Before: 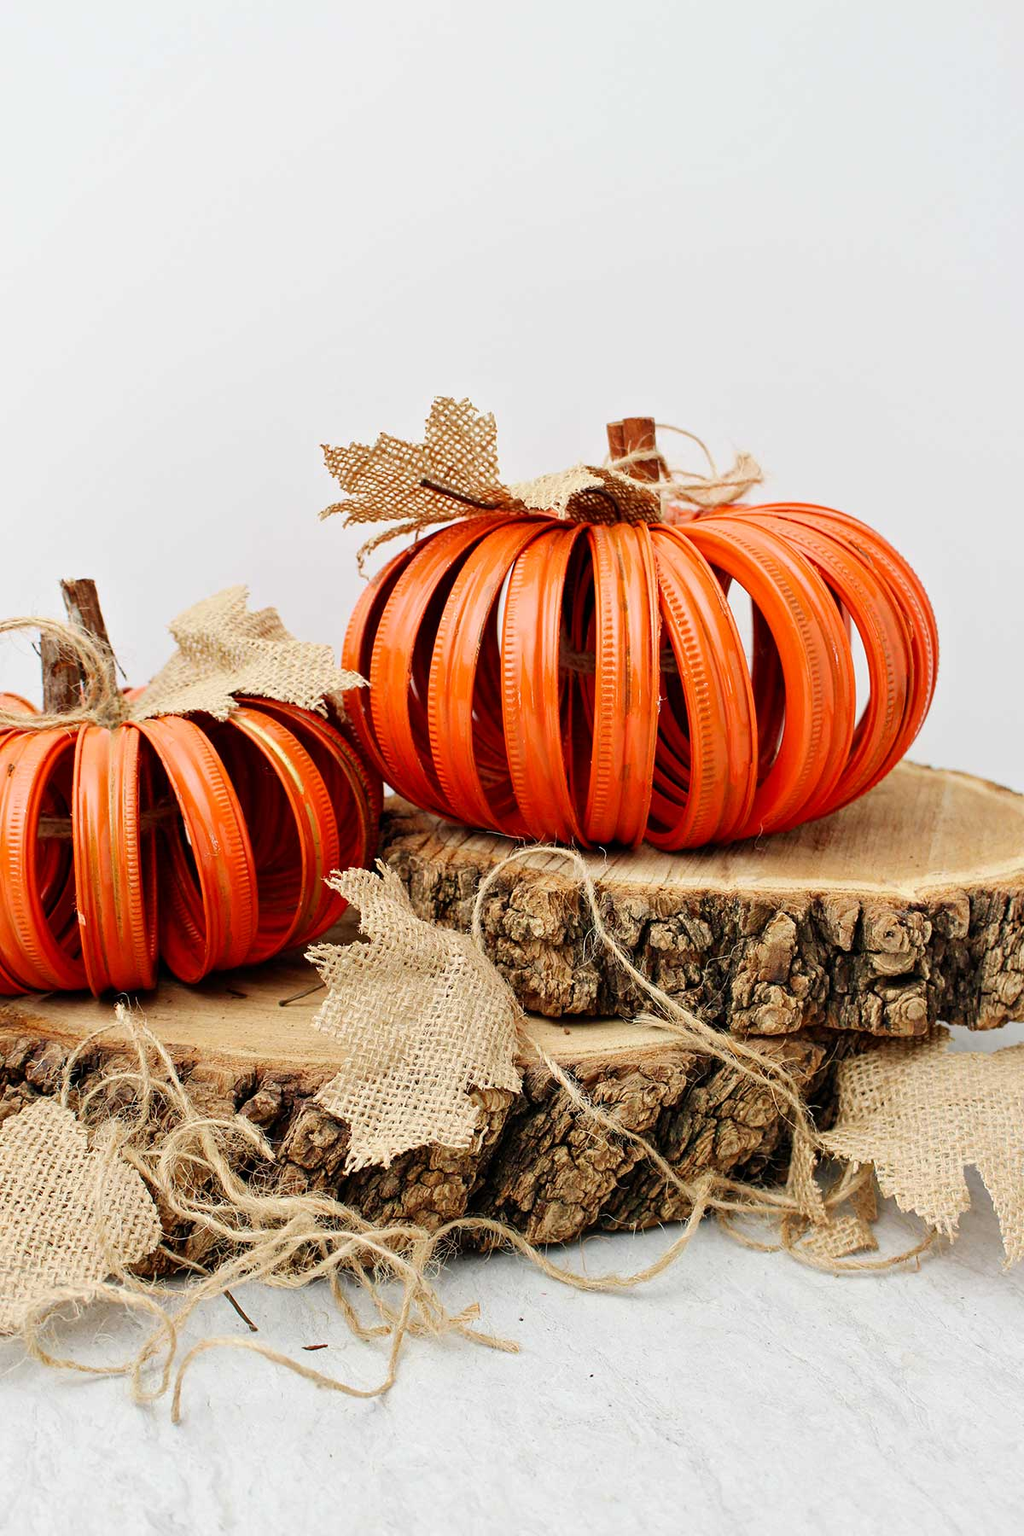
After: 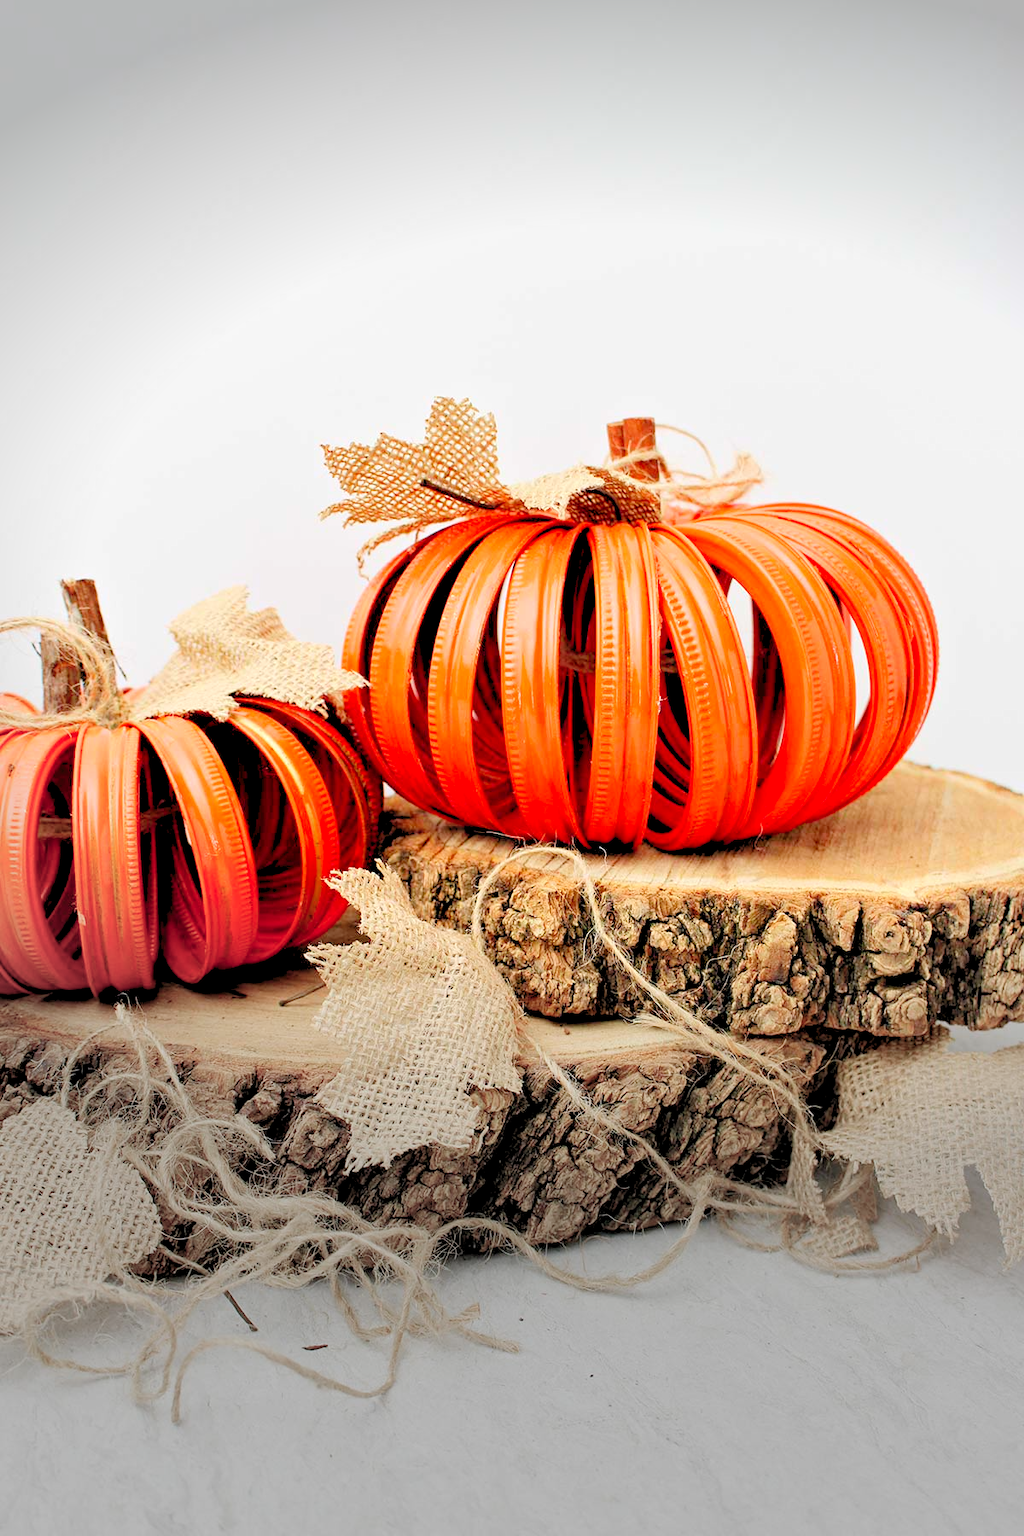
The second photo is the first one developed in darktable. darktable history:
levels: levels [0.072, 0.414, 0.976]
tone curve: curves: ch0 [(0, 0) (0.003, 0.003) (0.011, 0.011) (0.025, 0.025) (0.044, 0.044) (0.069, 0.069) (0.1, 0.099) (0.136, 0.135) (0.177, 0.176) (0.224, 0.223) (0.277, 0.275) (0.335, 0.333) (0.399, 0.396) (0.468, 0.465) (0.543, 0.545) (0.623, 0.625) (0.709, 0.71) (0.801, 0.801) (0.898, 0.898) (1, 1)], color space Lab, linked channels, preserve colors none
vignetting: fall-off start 70.12%, center (0.216, -0.242), width/height ratio 1.333
